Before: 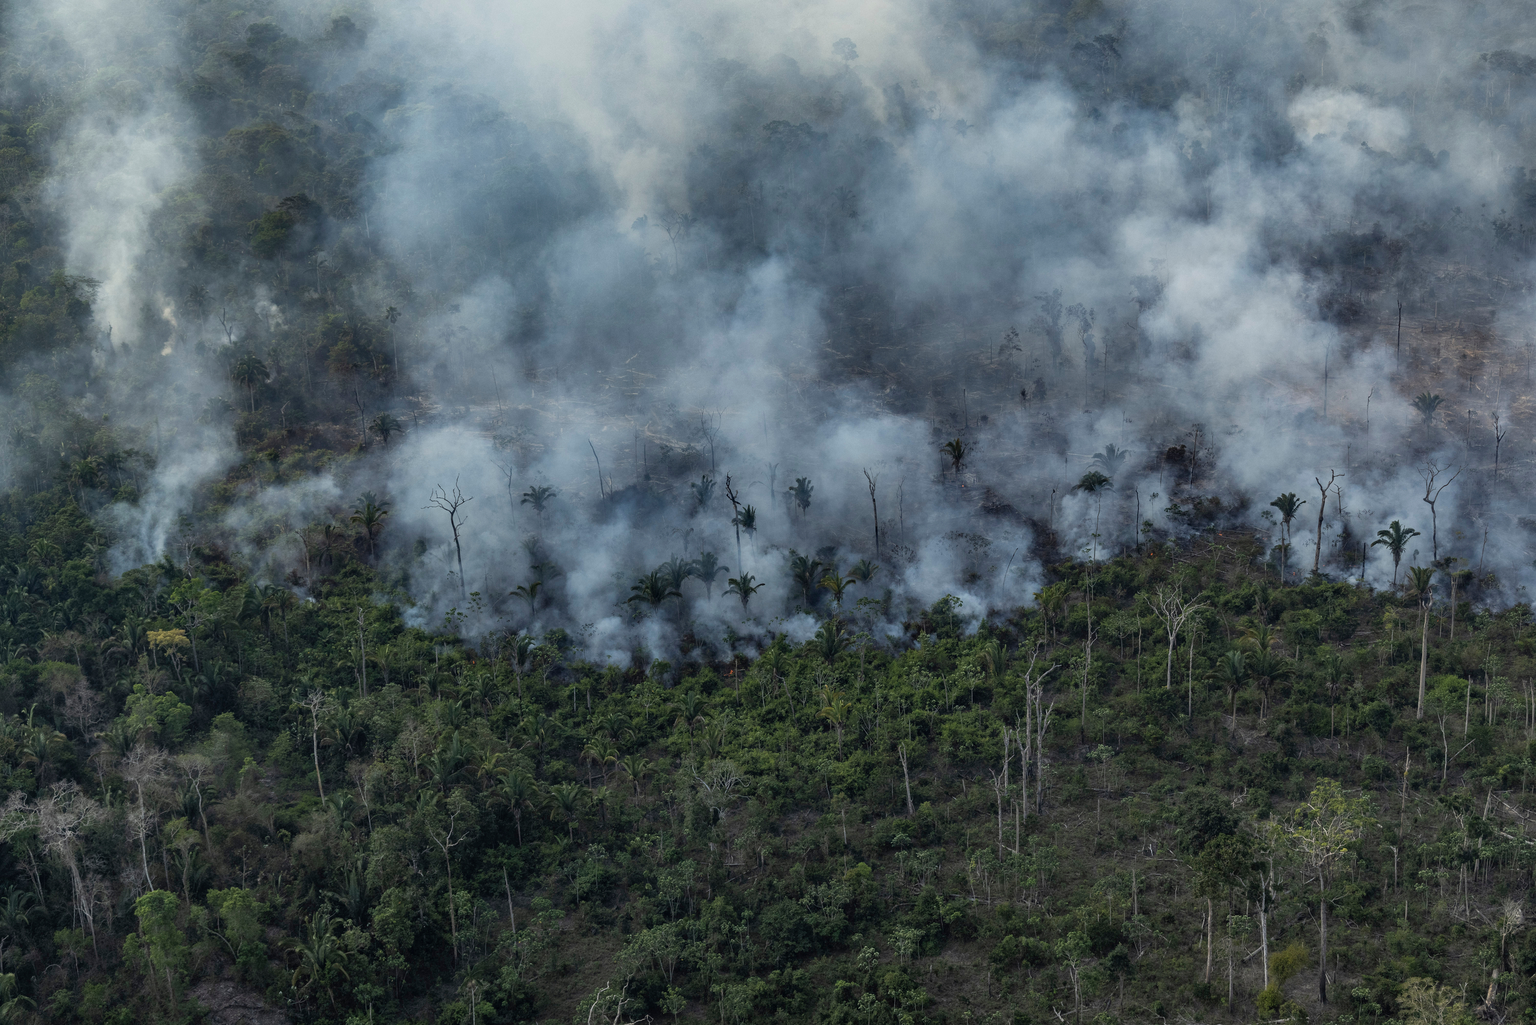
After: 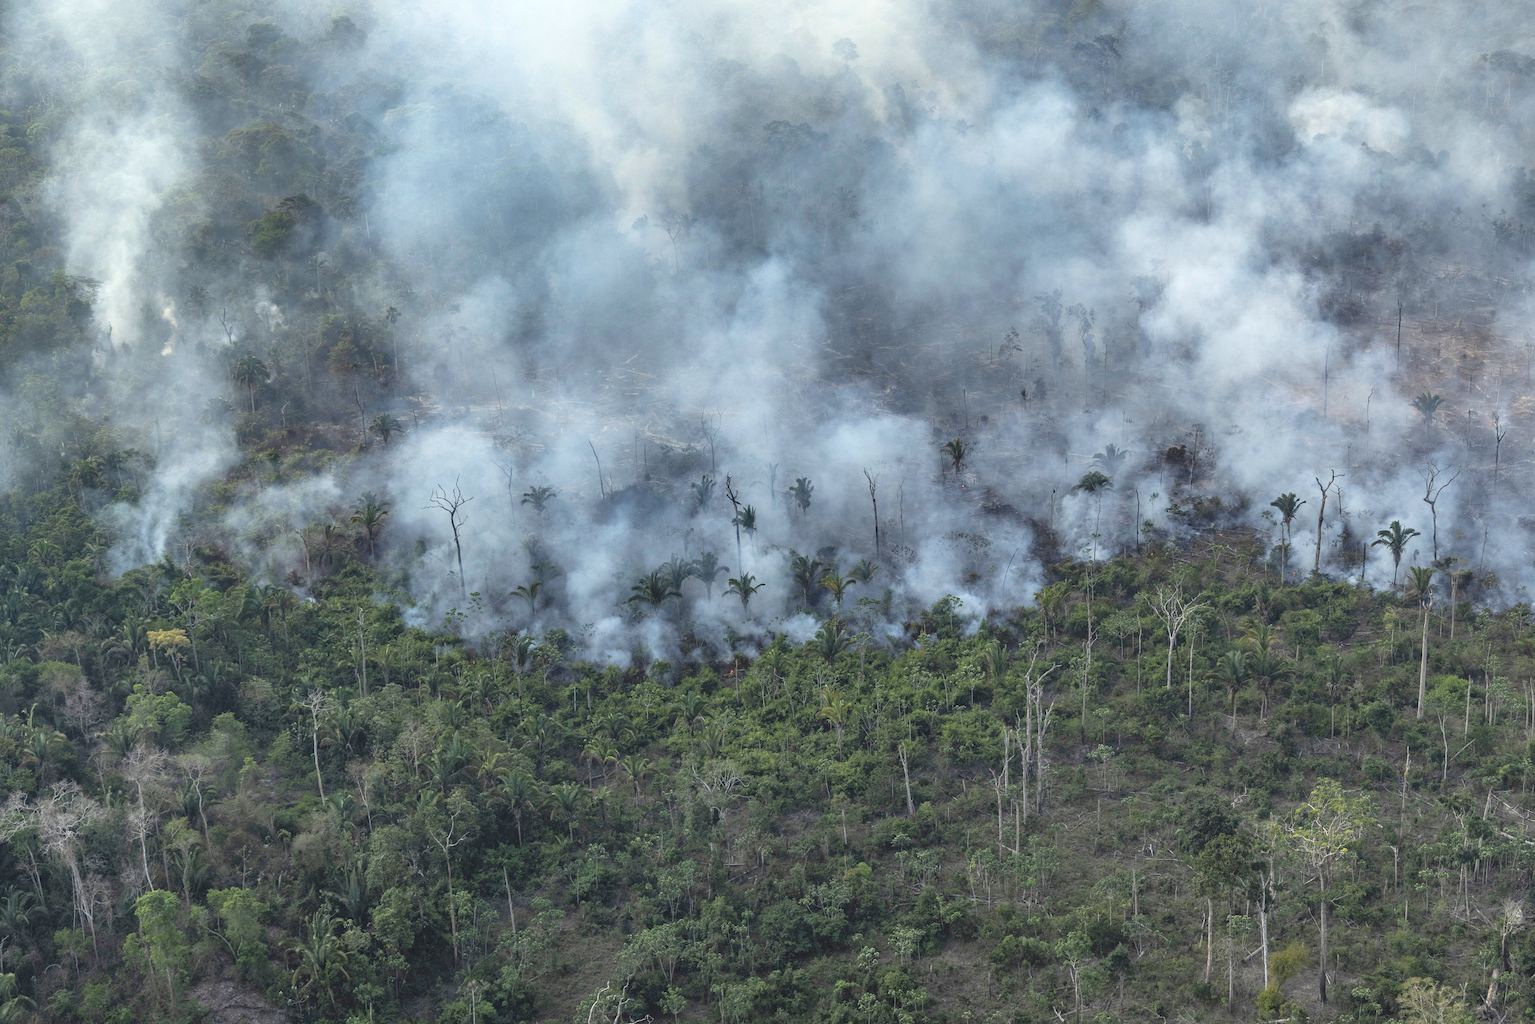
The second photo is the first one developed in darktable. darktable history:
contrast brightness saturation: contrast -0.156, brightness 0.046, saturation -0.125
exposure: black level correction 0, exposure 0.947 EV, compensate exposure bias true, compensate highlight preservation false
